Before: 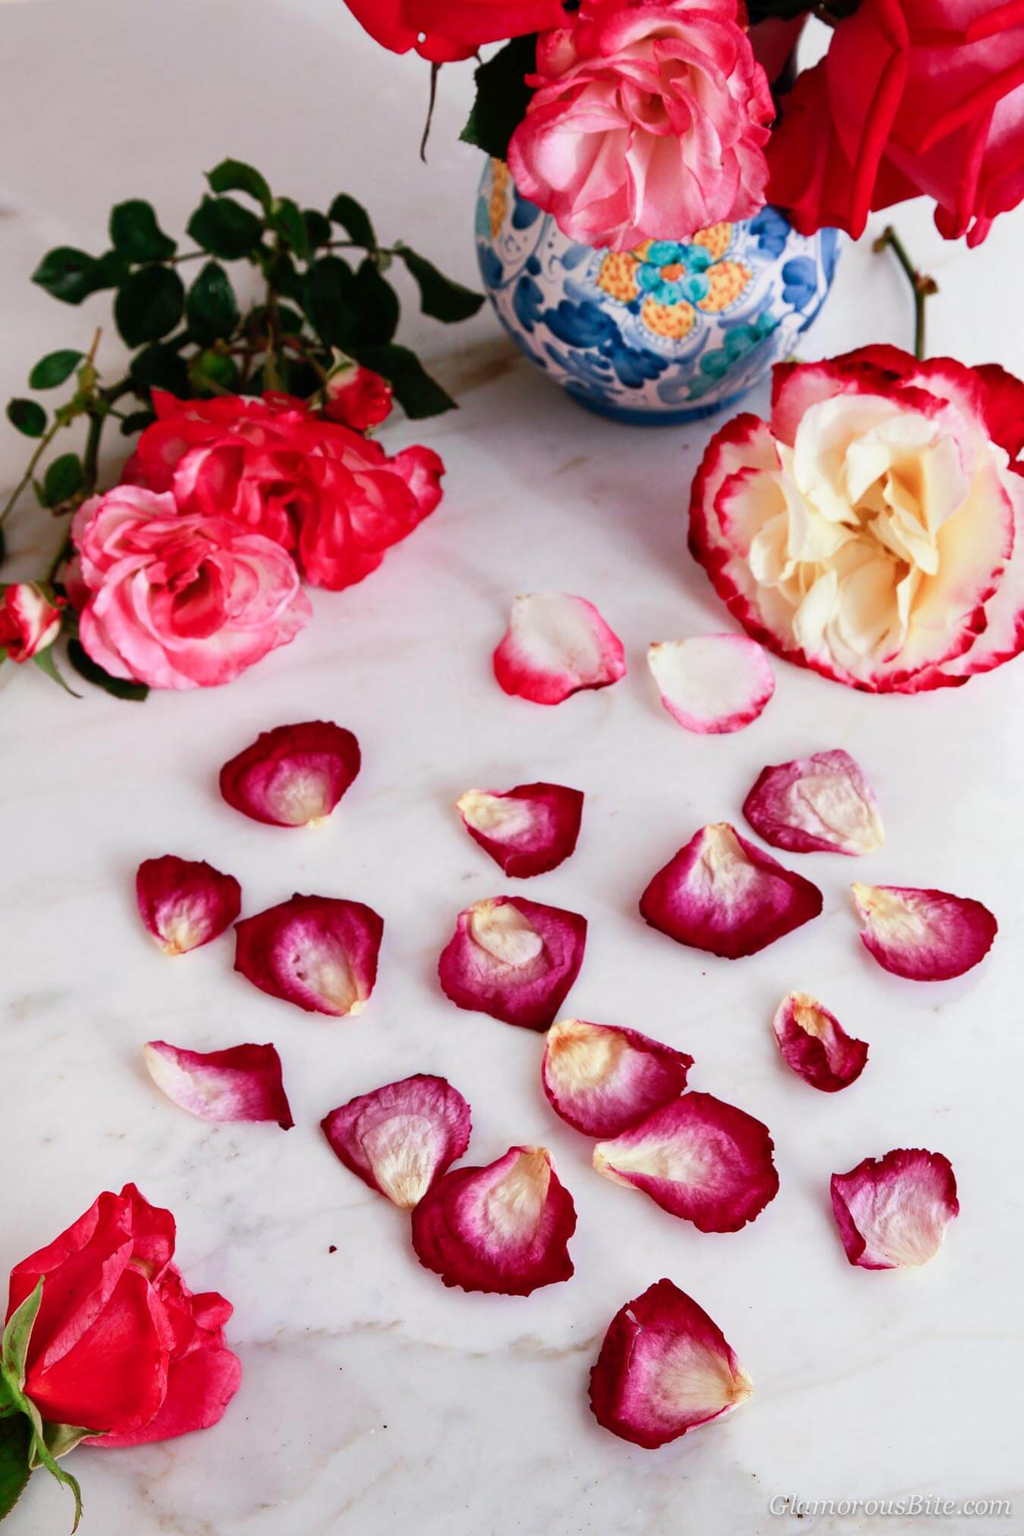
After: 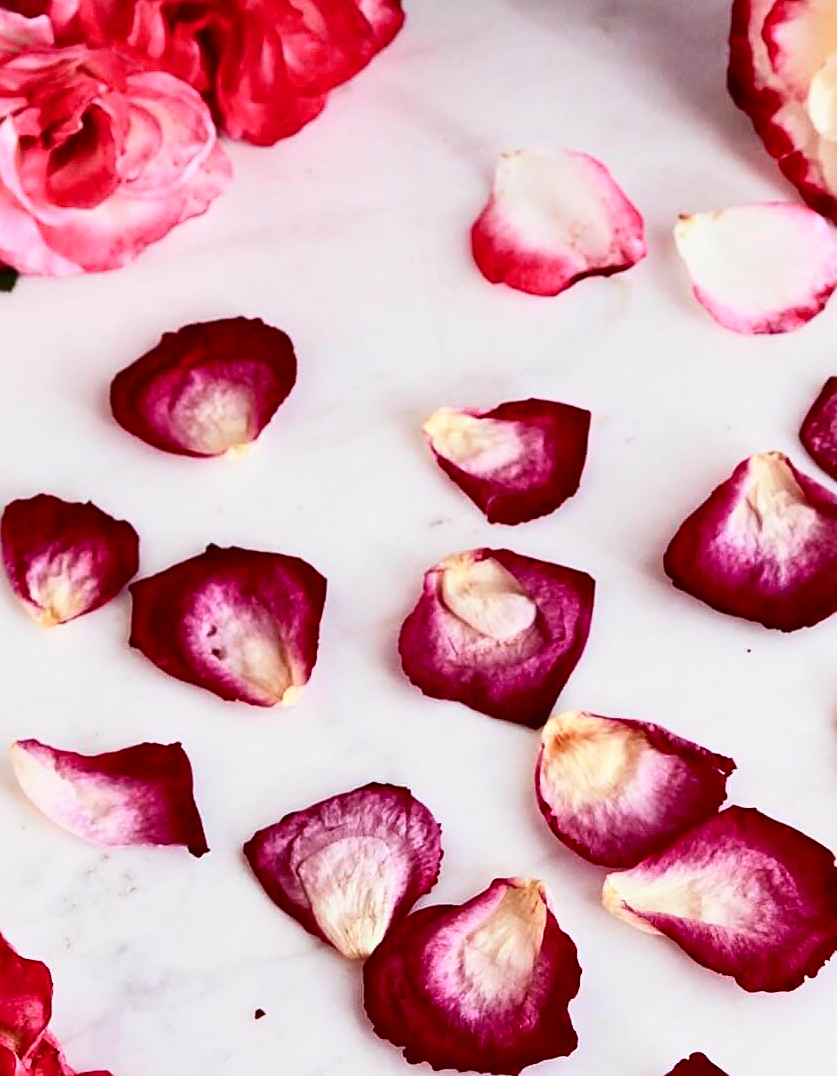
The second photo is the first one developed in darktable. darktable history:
crop: left 13.312%, top 31.28%, right 24.627%, bottom 15.582%
contrast brightness saturation: contrast 0.28
sharpen: on, module defaults
